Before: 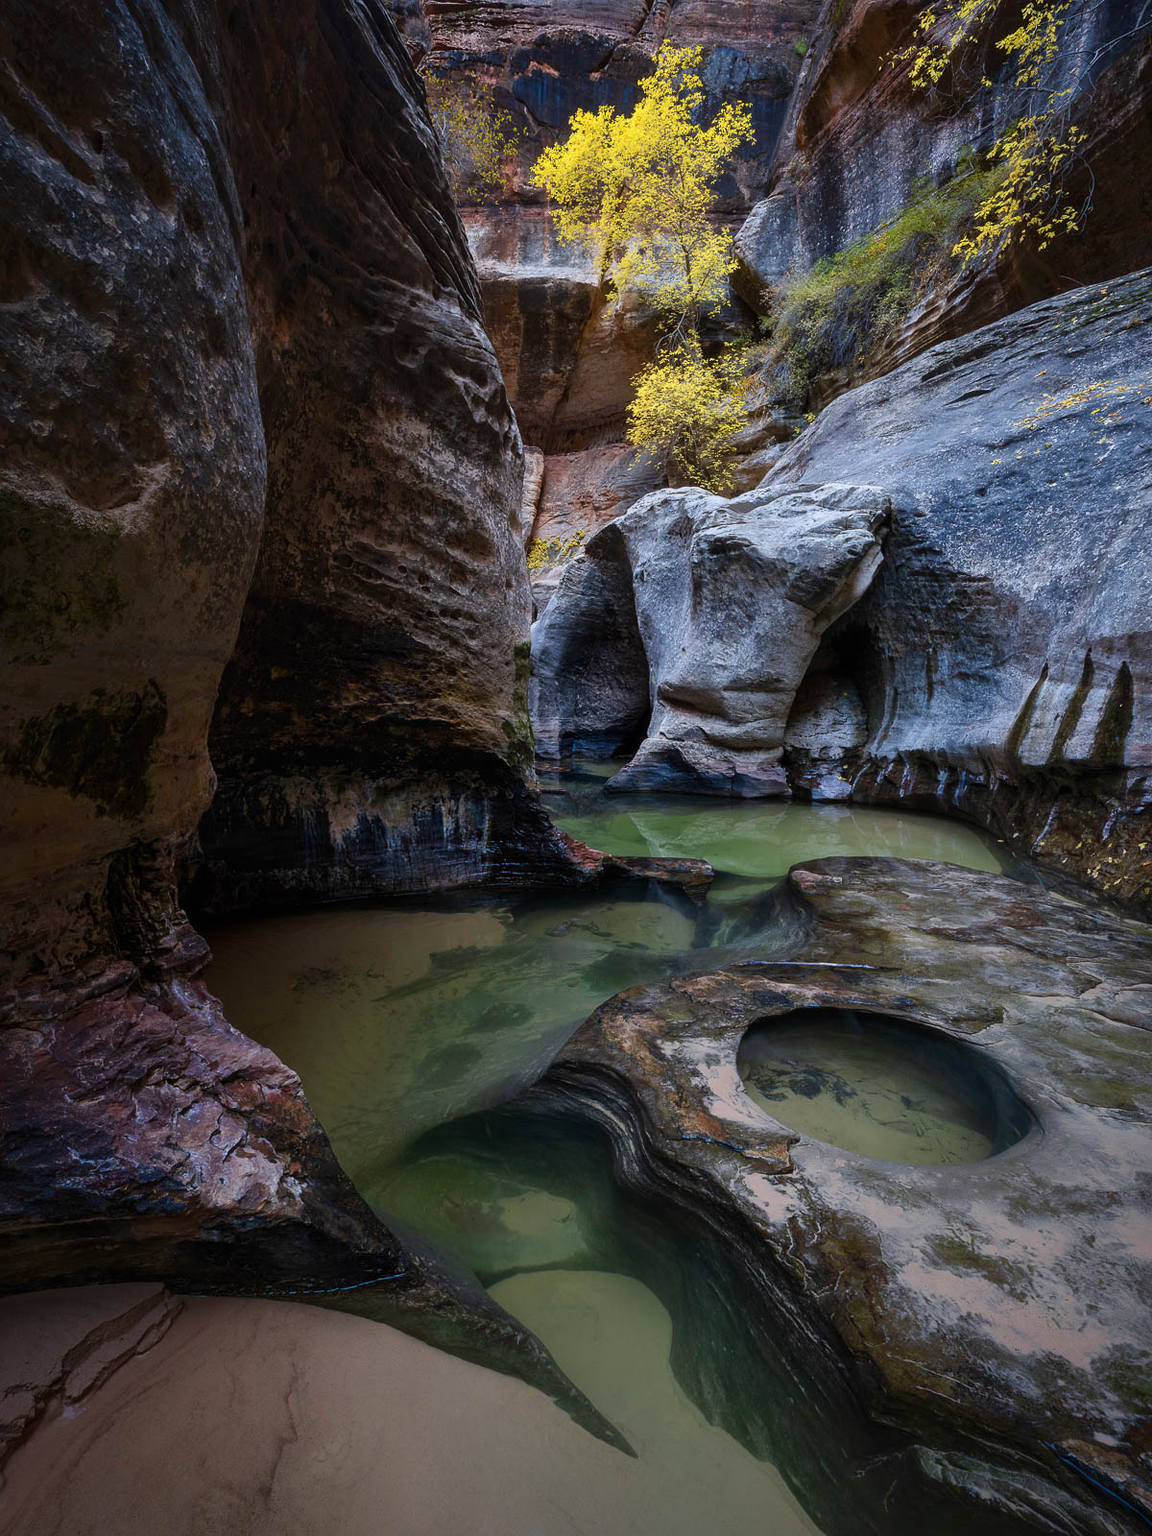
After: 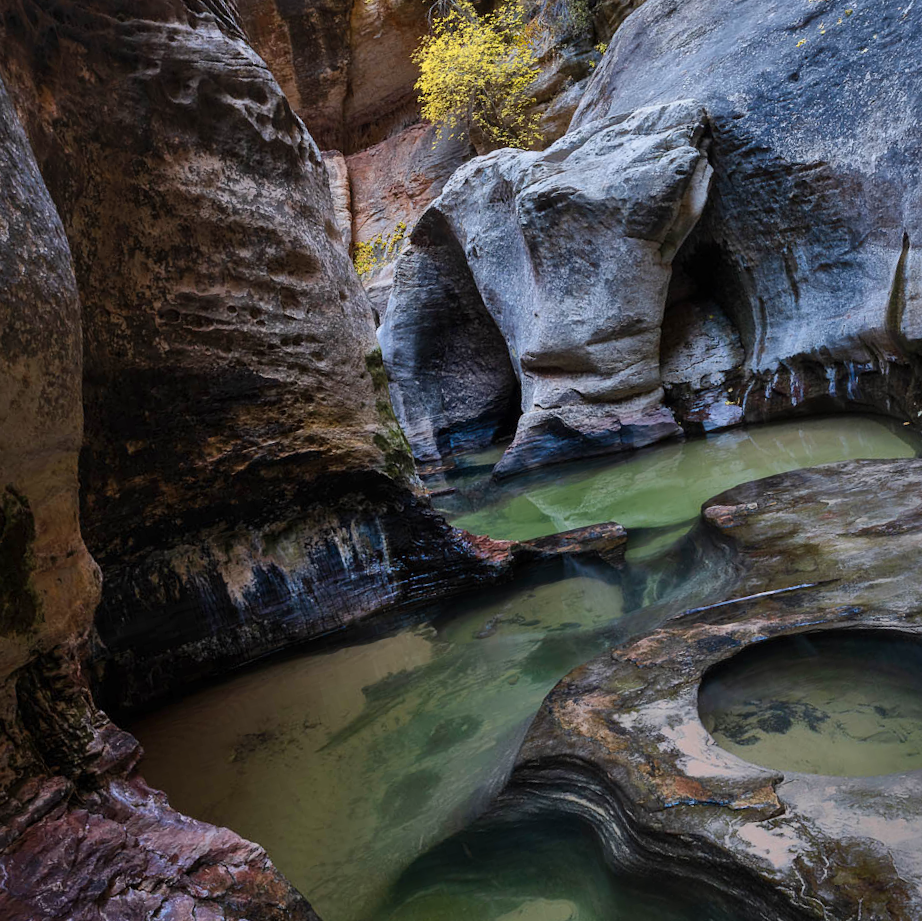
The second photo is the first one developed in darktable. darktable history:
rotate and perspective: rotation -14.8°, crop left 0.1, crop right 0.903, crop top 0.25, crop bottom 0.748
crop: left 13.443%, right 13.31%
shadows and highlights: shadows 43.71, white point adjustment -1.46, soften with gaussian
